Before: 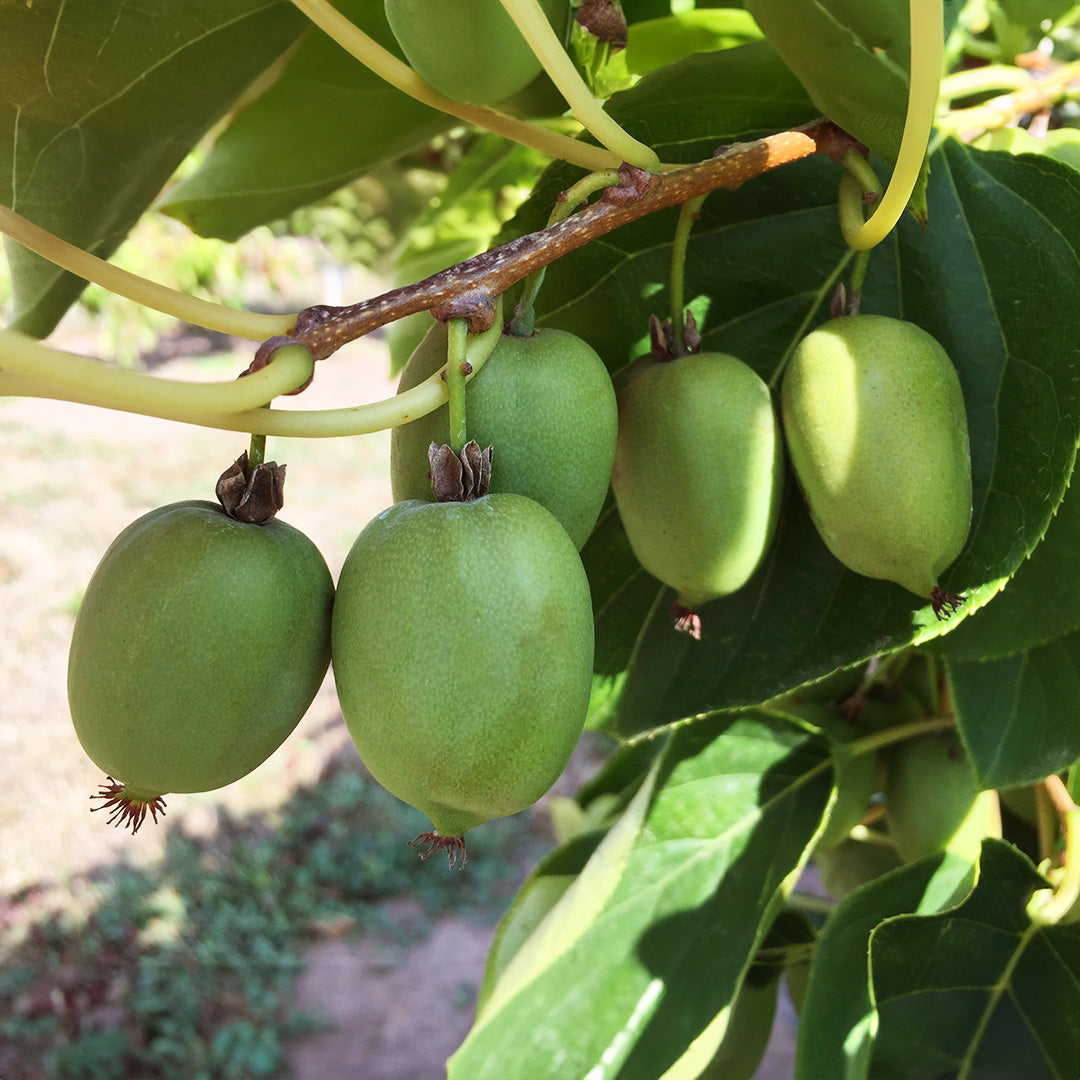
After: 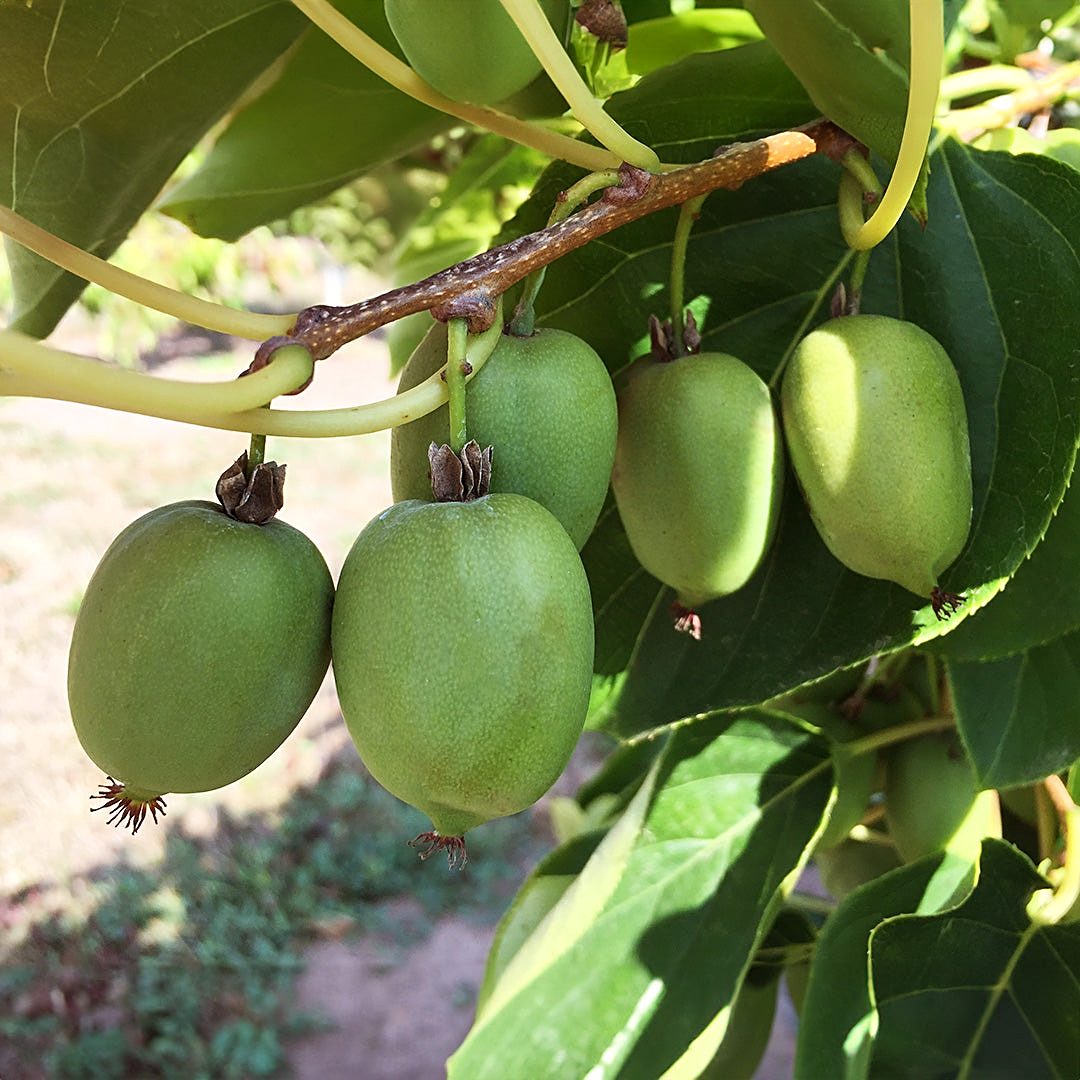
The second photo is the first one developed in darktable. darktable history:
sharpen: on, module defaults
levels: levels [0, 0.492, 0.984]
